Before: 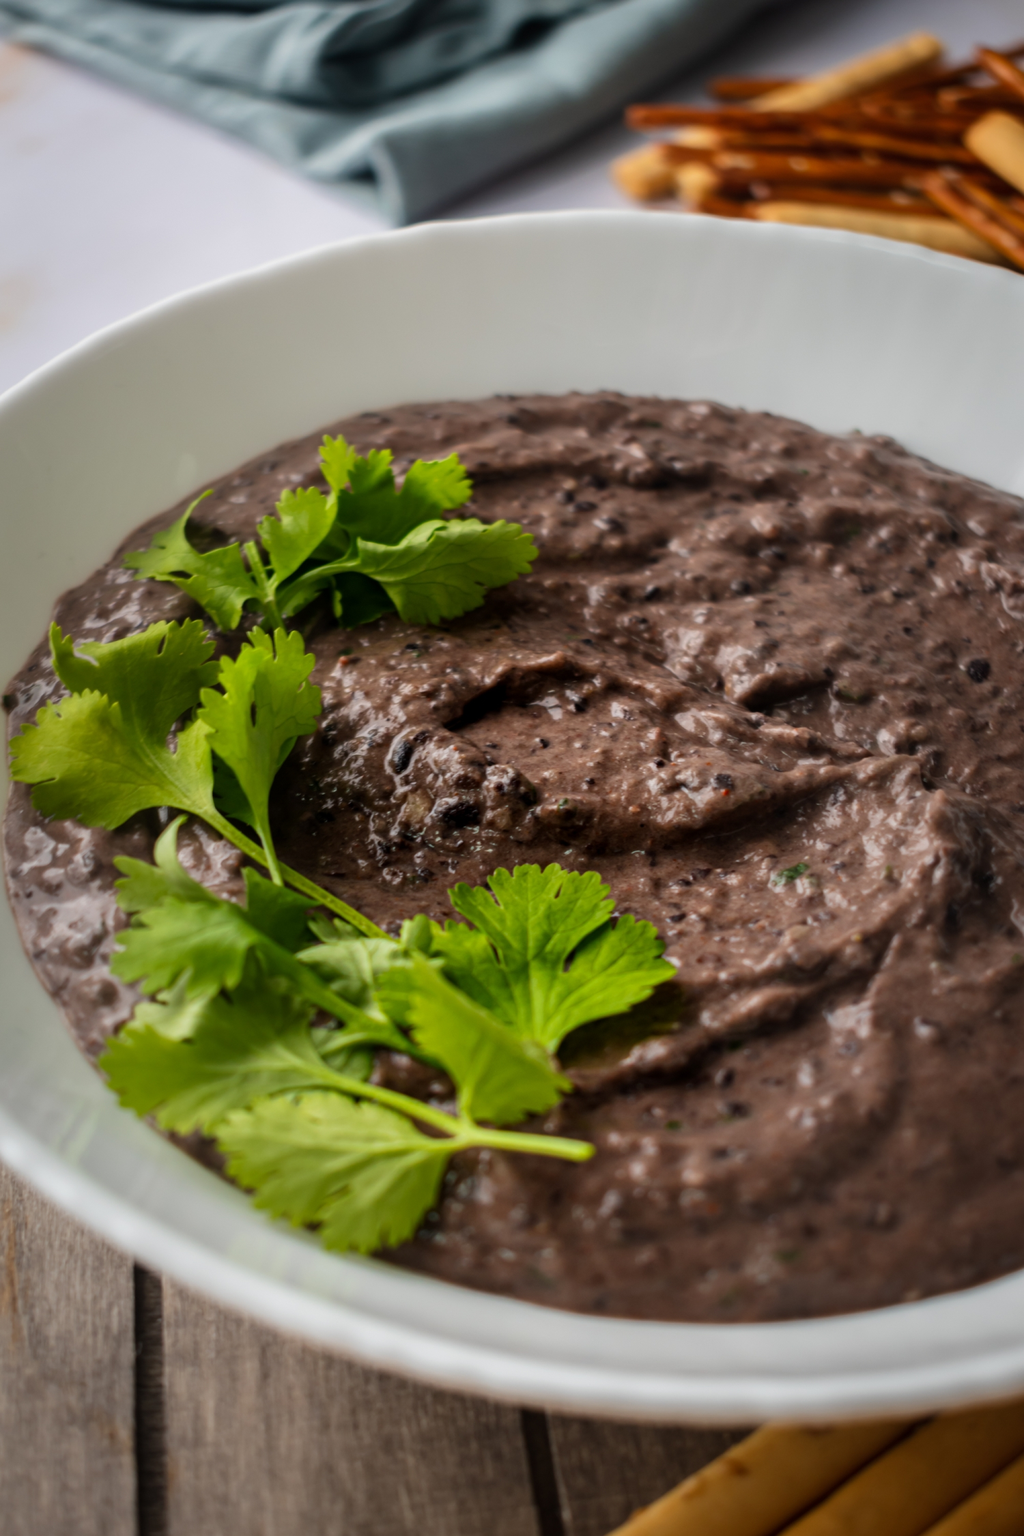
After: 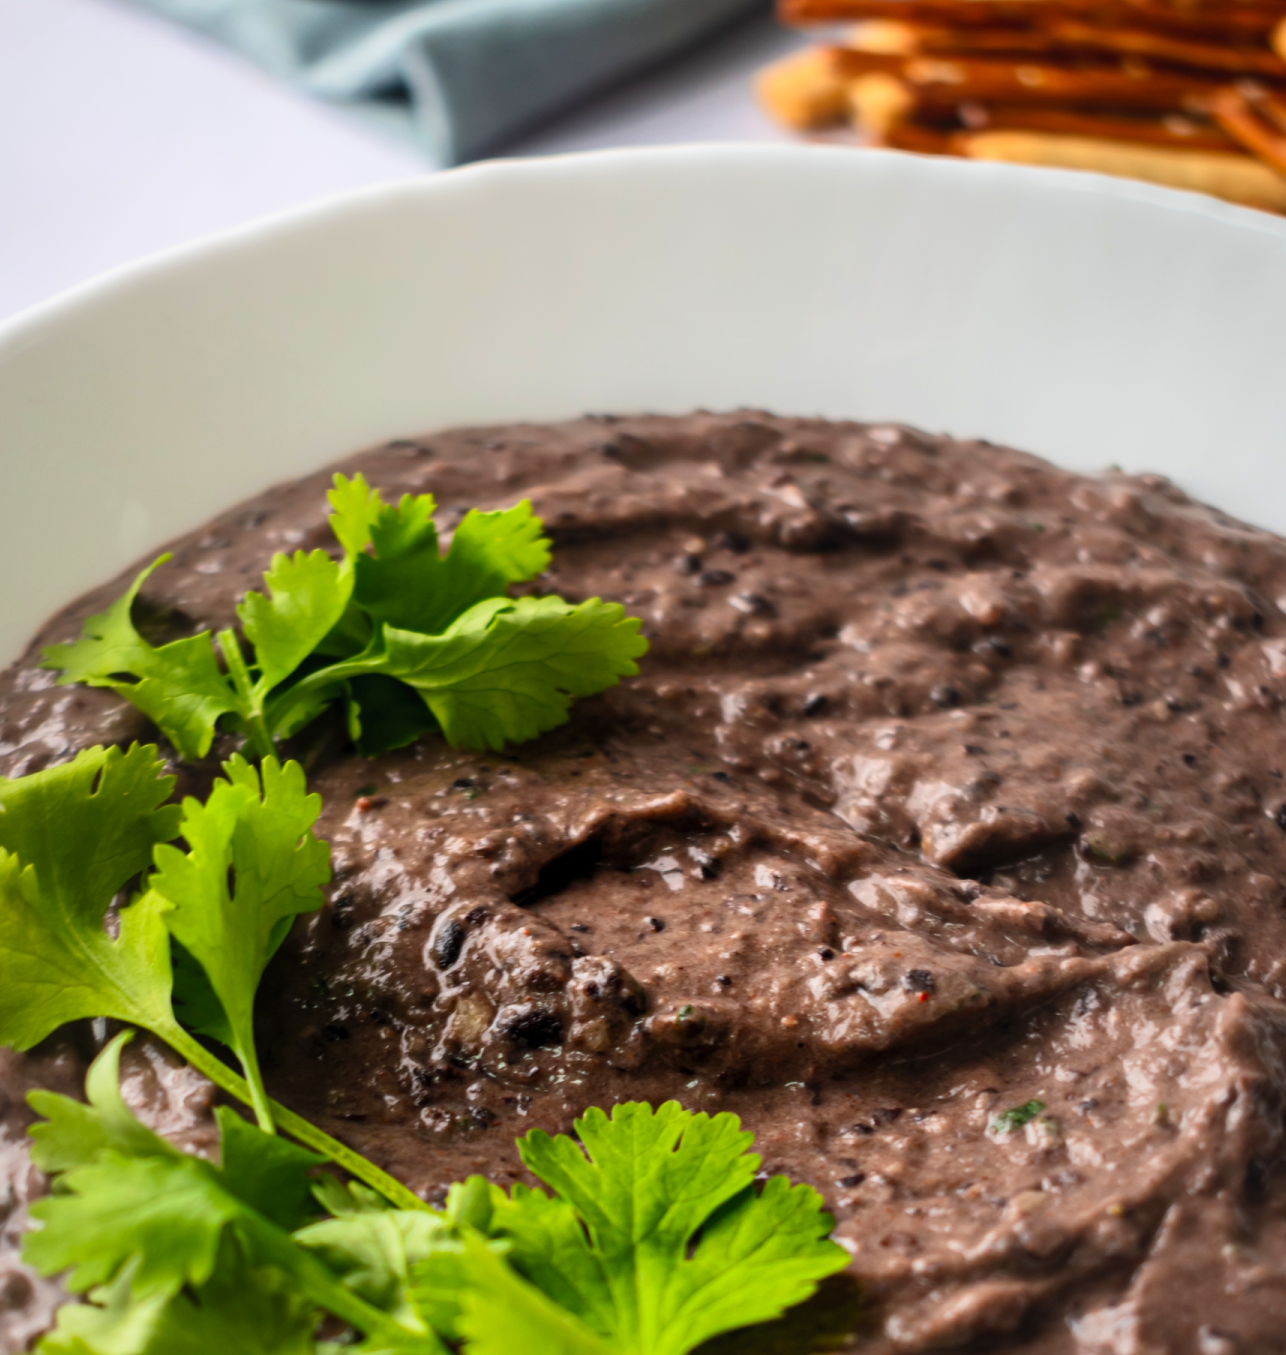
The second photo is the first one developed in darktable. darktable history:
crop and rotate: left 9.37%, top 7.294%, right 4.882%, bottom 32.469%
contrast brightness saturation: contrast 0.199, brightness 0.168, saturation 0.23
